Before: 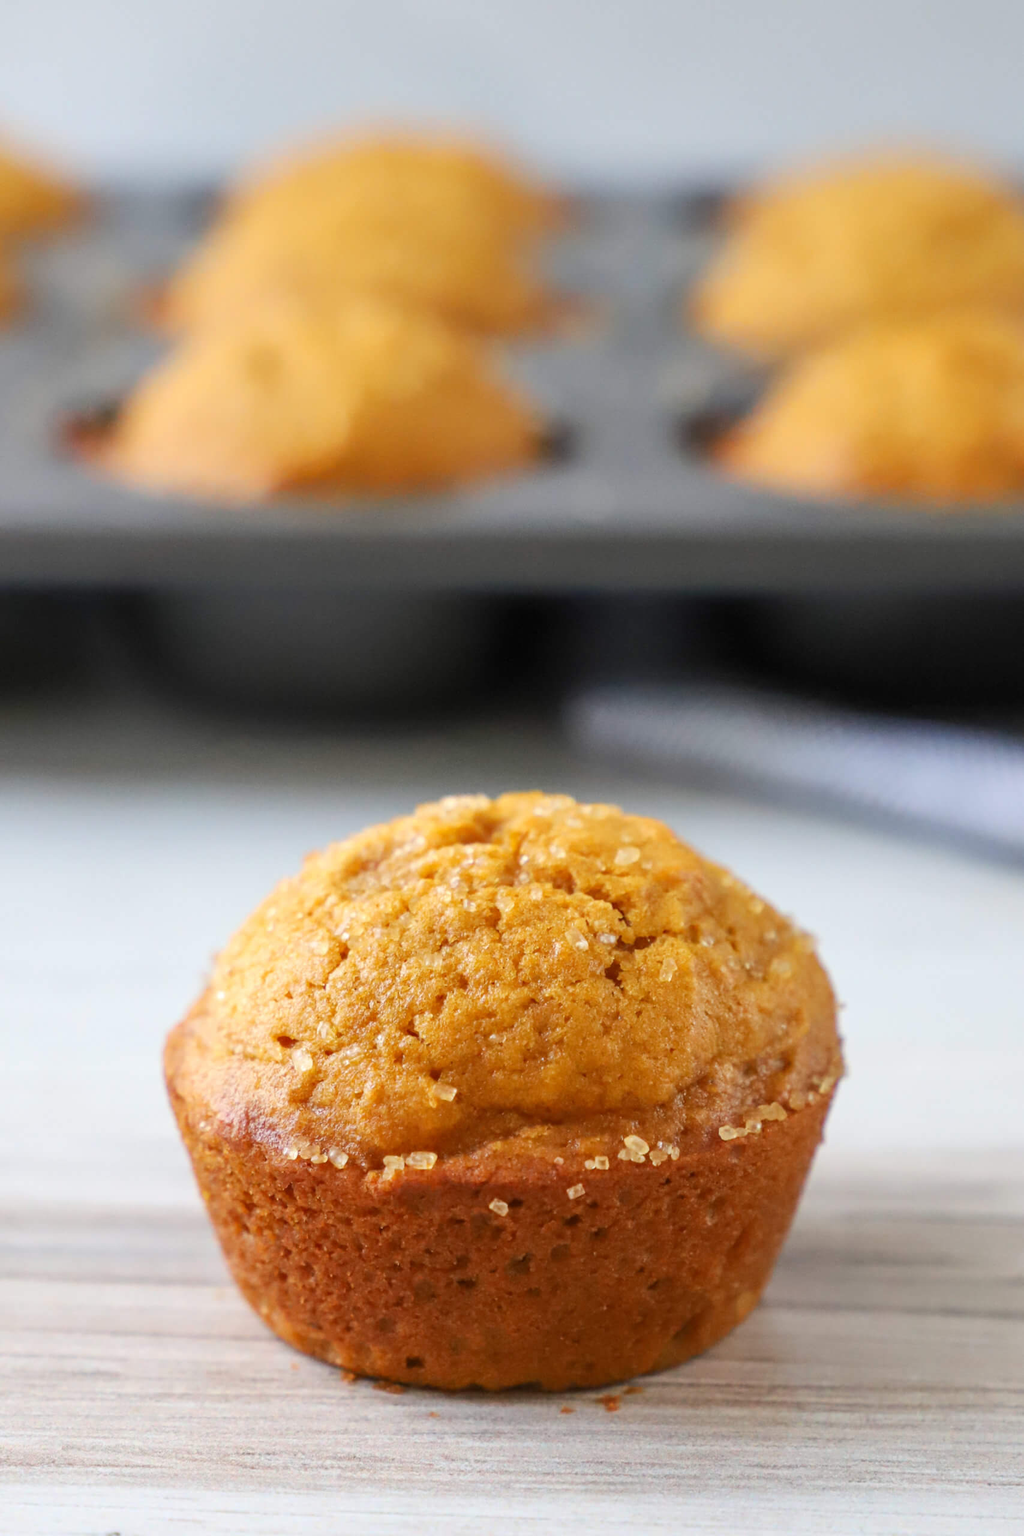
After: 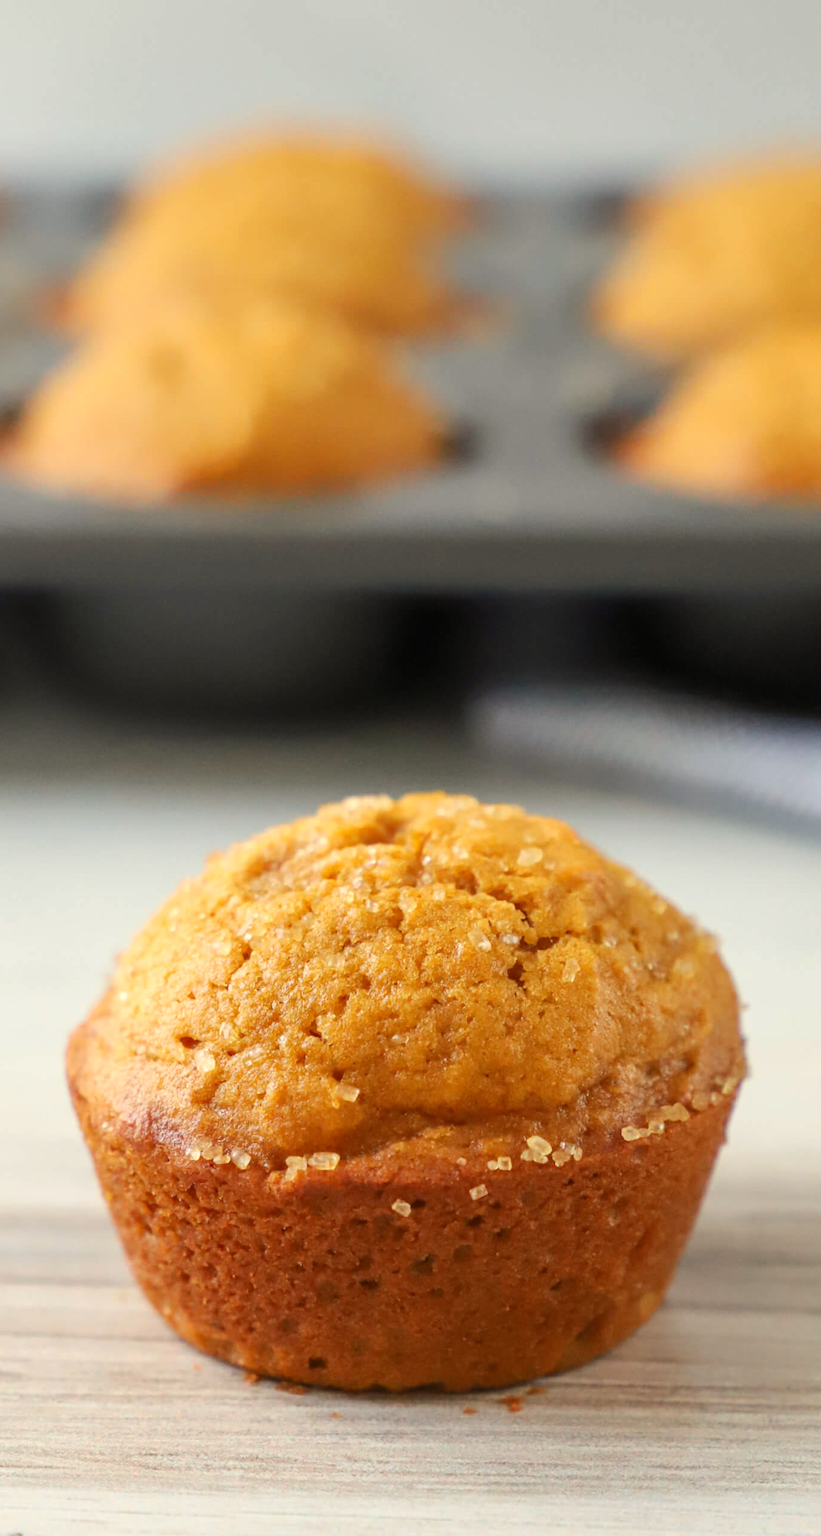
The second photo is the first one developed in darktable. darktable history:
white balance: red 1.029, blue 0.92
crop and rotate: left 9.597%, right 10.195%
